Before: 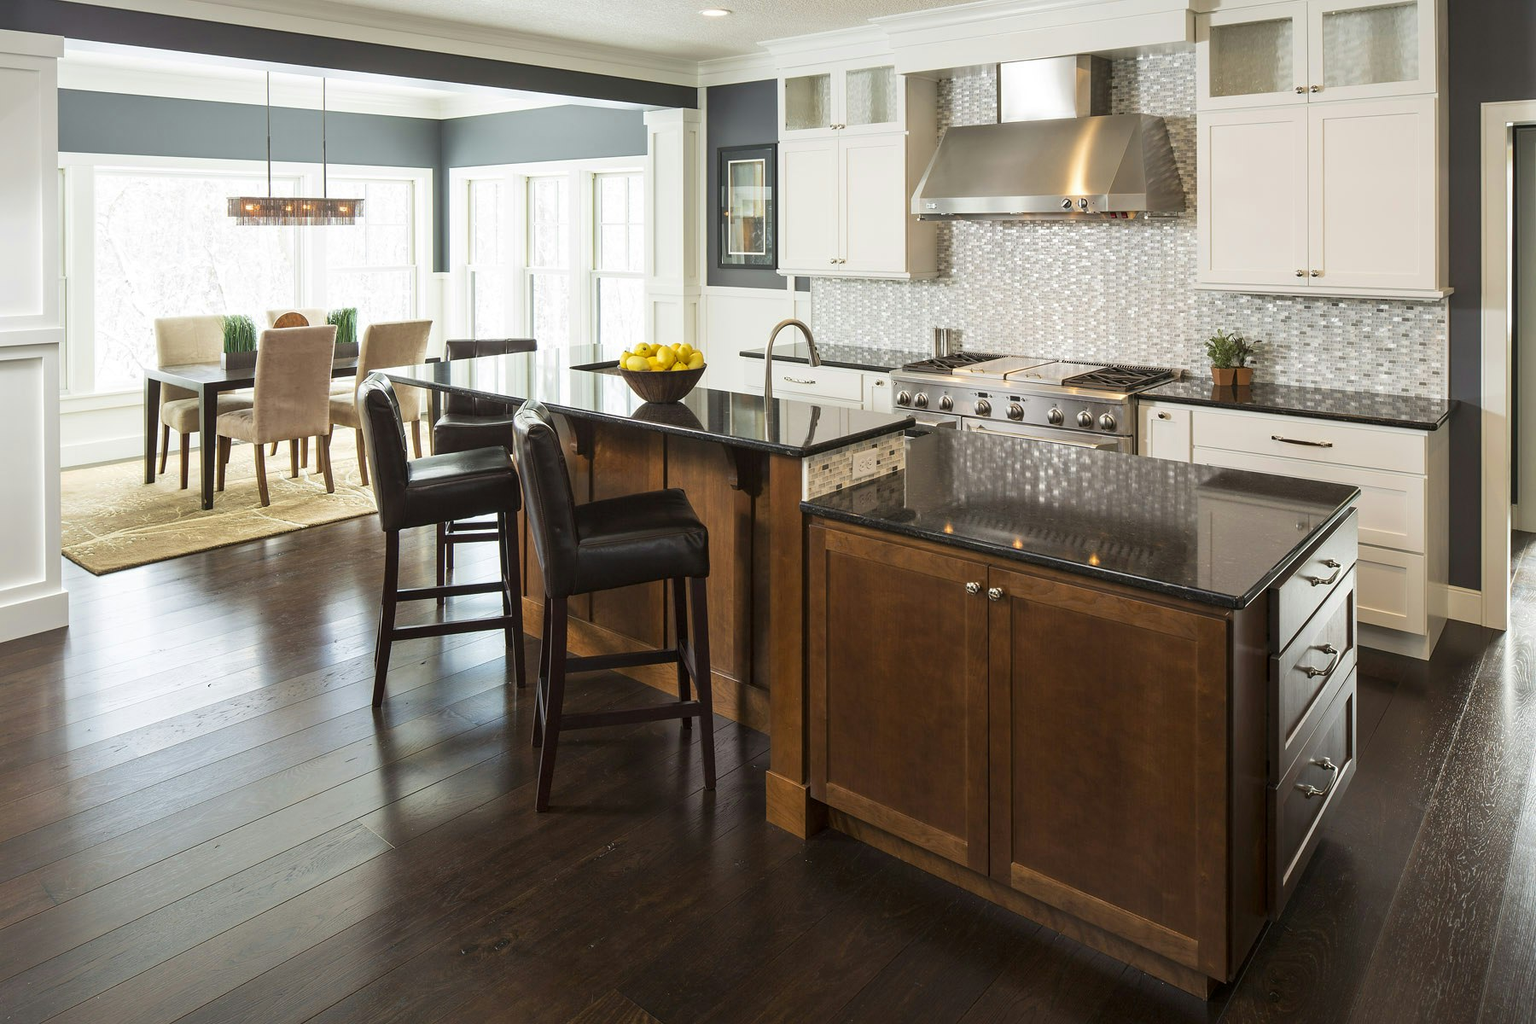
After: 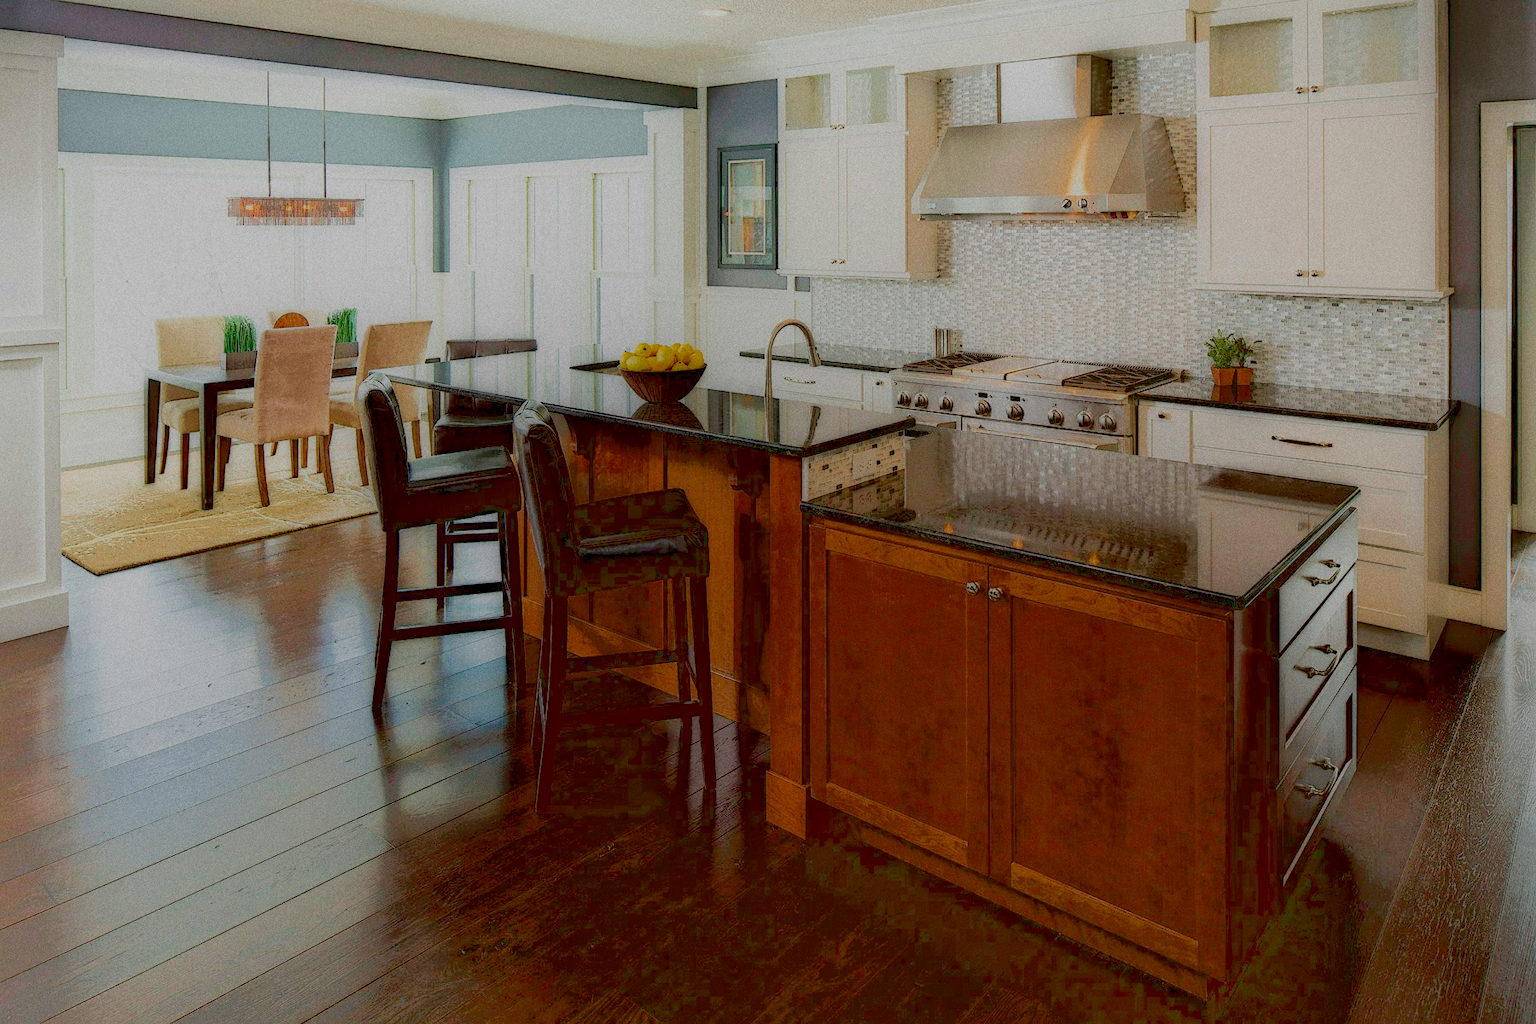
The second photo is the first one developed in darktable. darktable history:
local contrast: highlights 0%, shadows 198%, detail 164%, midtone range 0.001
grain: coarseness 0.09 ISO
sharpen: radius 1.458, amount 0.398, threshold 1.271
exposure: black level correction 0.016, exposure 1.774 EV, compensate highlight preservation false
filmic rgb: black relative exposure -16 EV, white relative exposure 8 EV, threshold 3 EV, hardness 4.17, latitude 50%, contrast 0.5, color science v5 (2021), contrast in shadows safe, contrast in highlights safe, enable highlight reconstruction true
